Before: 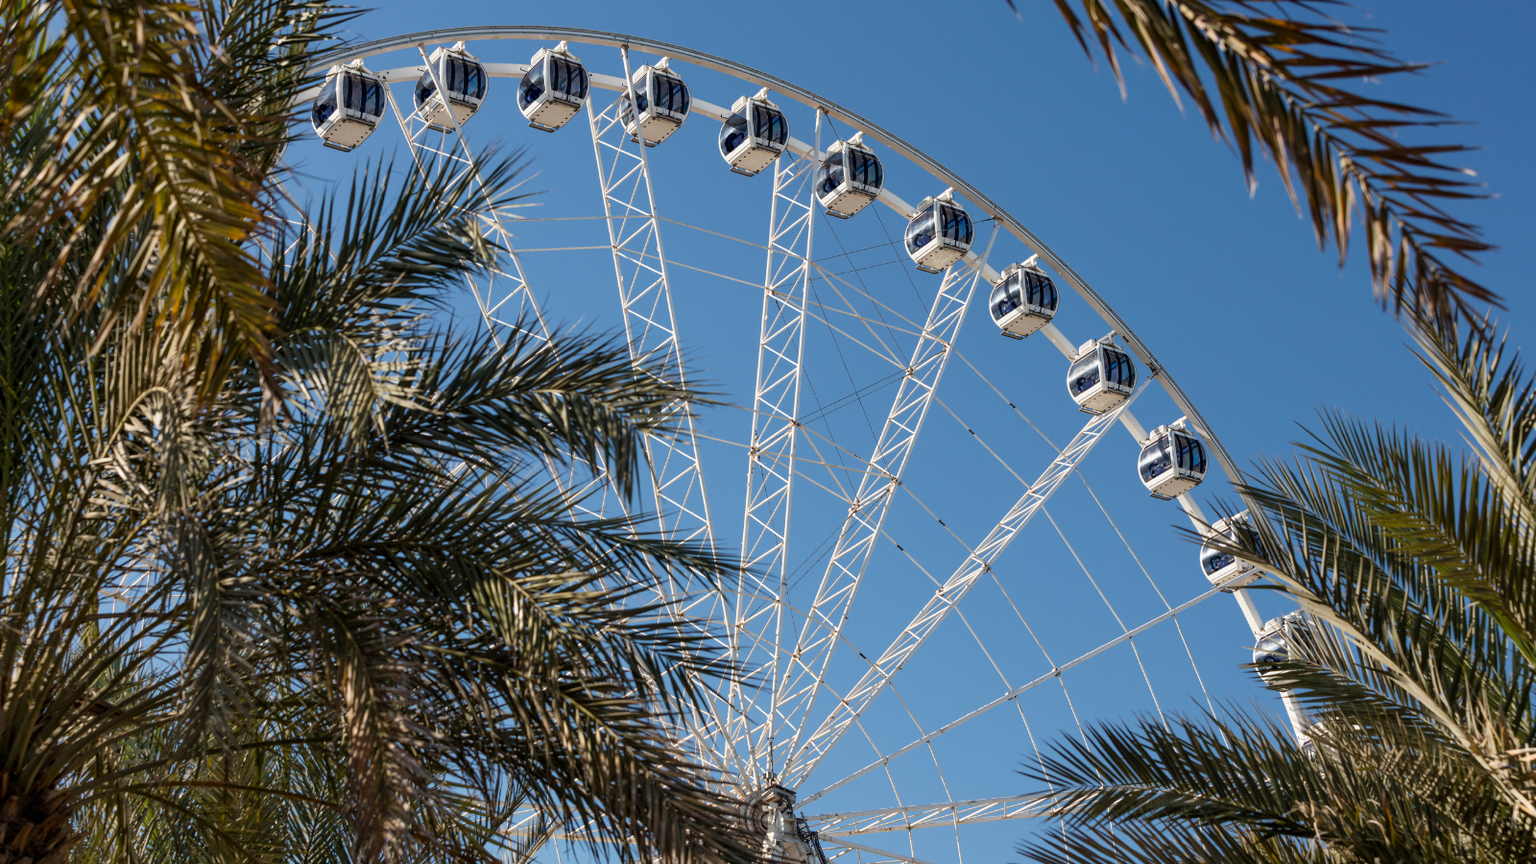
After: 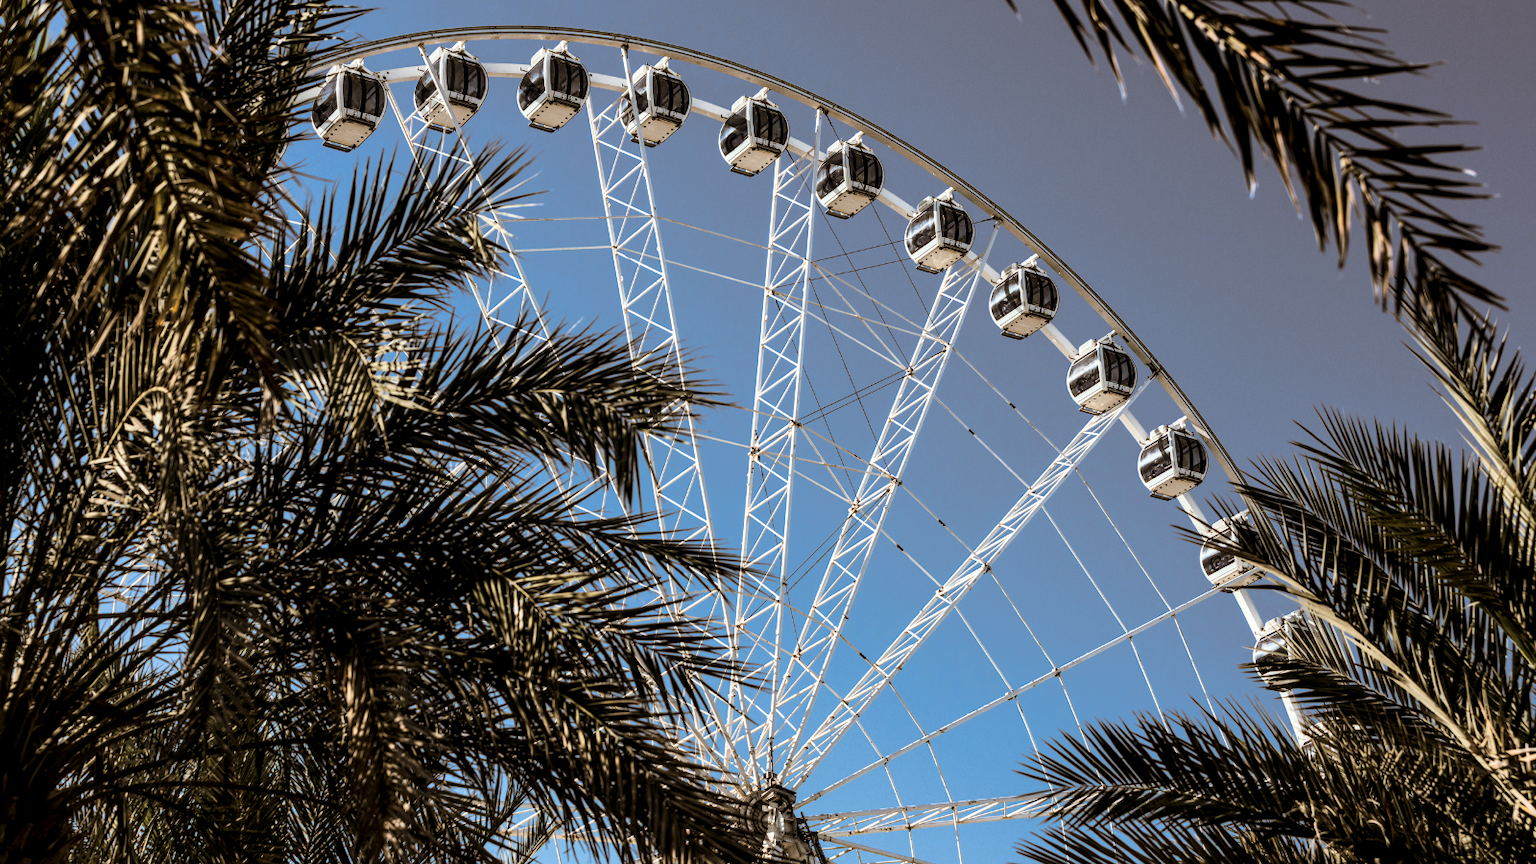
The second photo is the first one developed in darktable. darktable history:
split-toning: shadows › hue 37.98°, highlights › hue 185.58°, balance -55.261
local contrast: on, module defaults
contrast brightness saturation: contrast 0.32, brightness -0.08, saturation 0.17
